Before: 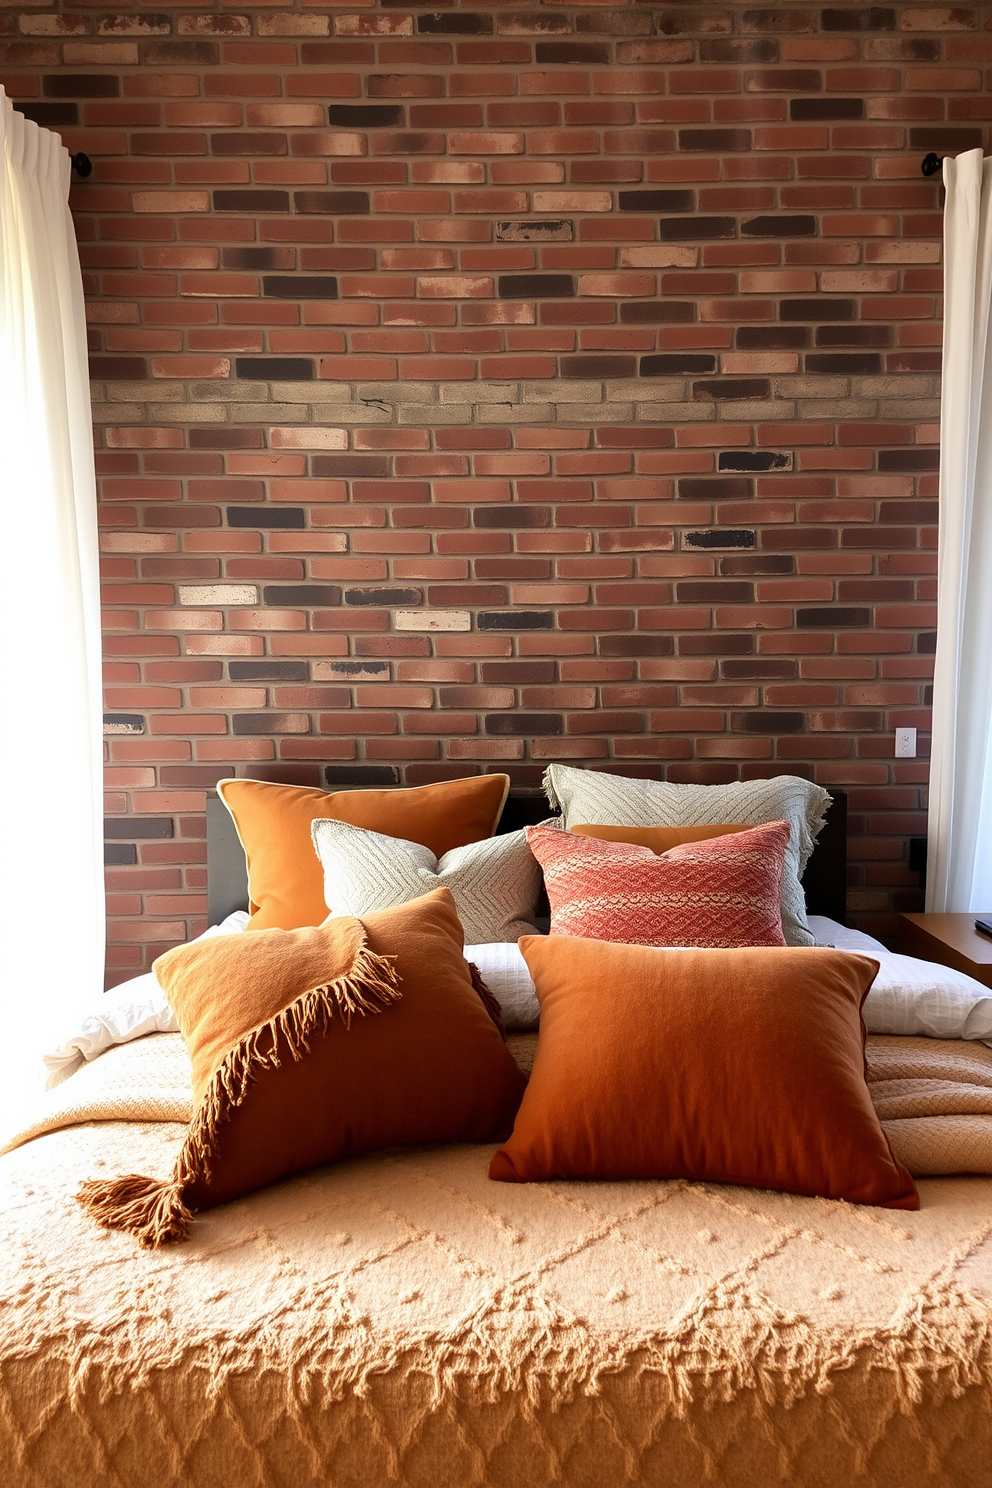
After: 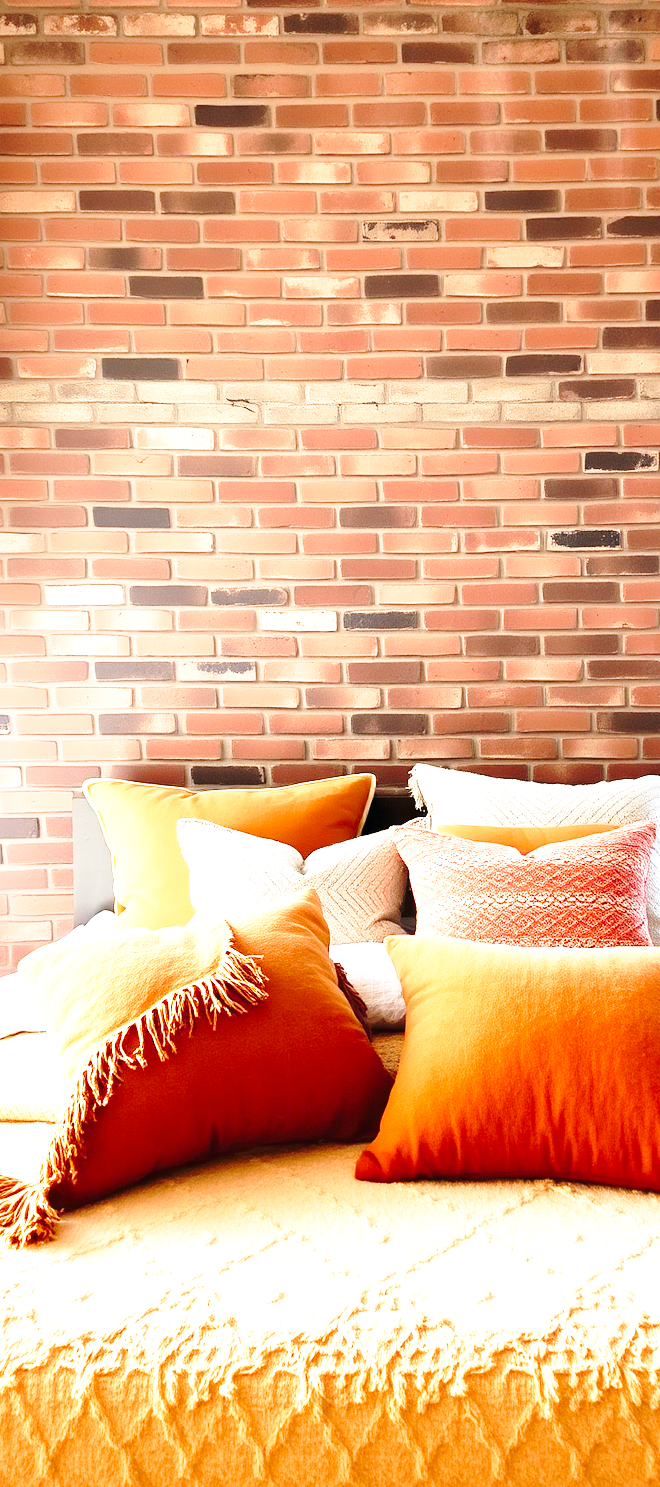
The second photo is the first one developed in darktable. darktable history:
crop and rotate: left 13.611%, right 19.768%
base curve: curves: ch0 [(0, 0) (0.032, 0.037) (0.105, 0.228) (0.435, 0.76) (0.856, 0.983) (1, 1)], preserve colors none
exposure: black level correction 0, exposure 1.402 EV, compensate highlight preservation false
